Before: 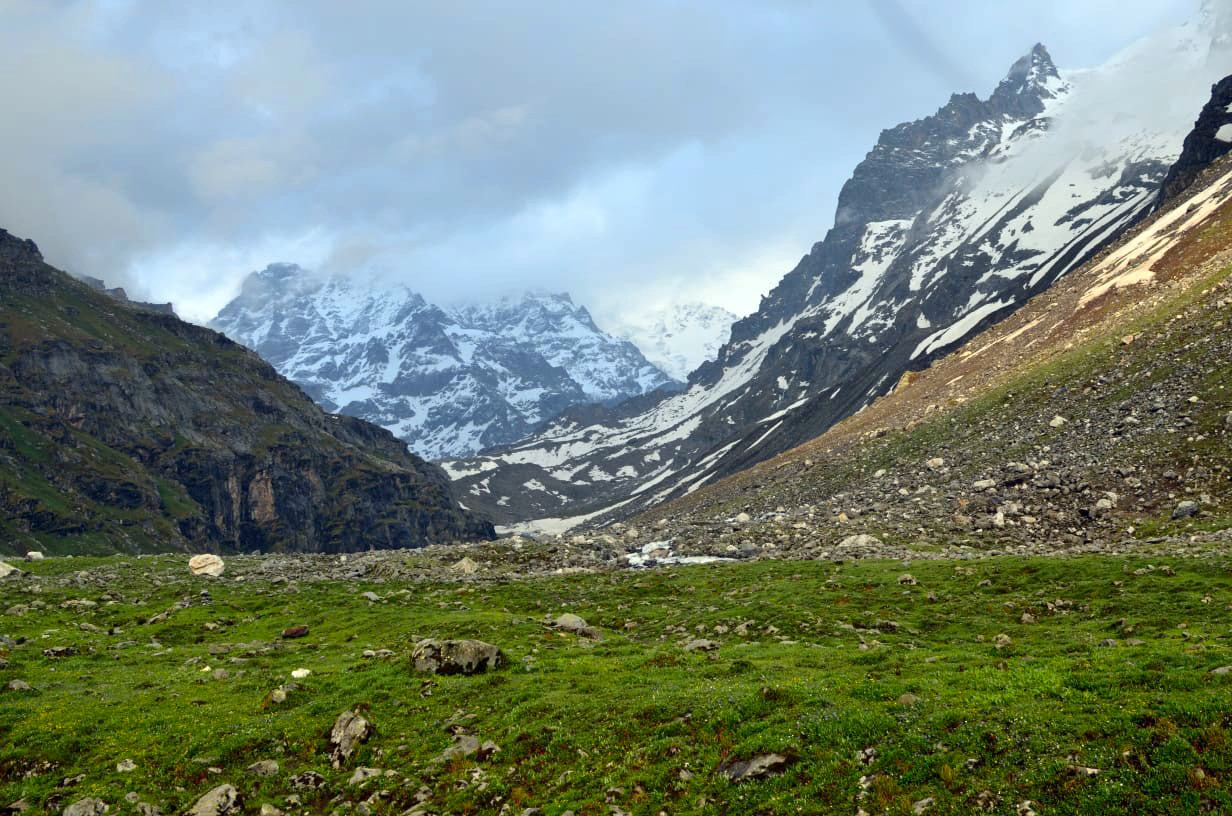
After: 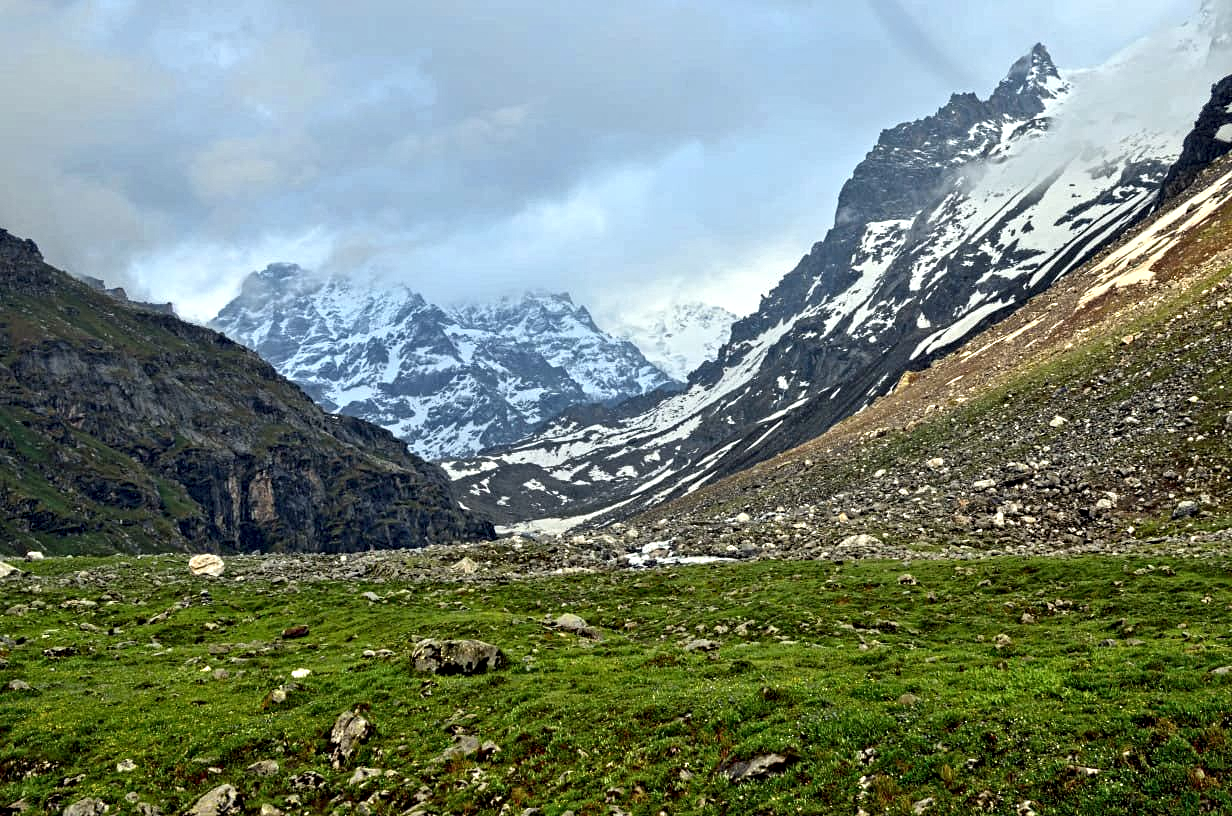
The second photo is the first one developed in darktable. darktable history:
contrast equalizer: octaves 7, y [[0.506, 0.531, 0.562, 0.606, 0.638, 0.669], [0.5 ×6], [0.5 ×6], [0 ×6], [0 ×6]]
exposure: compensate exposure bias true, compensate highlight preservation false
